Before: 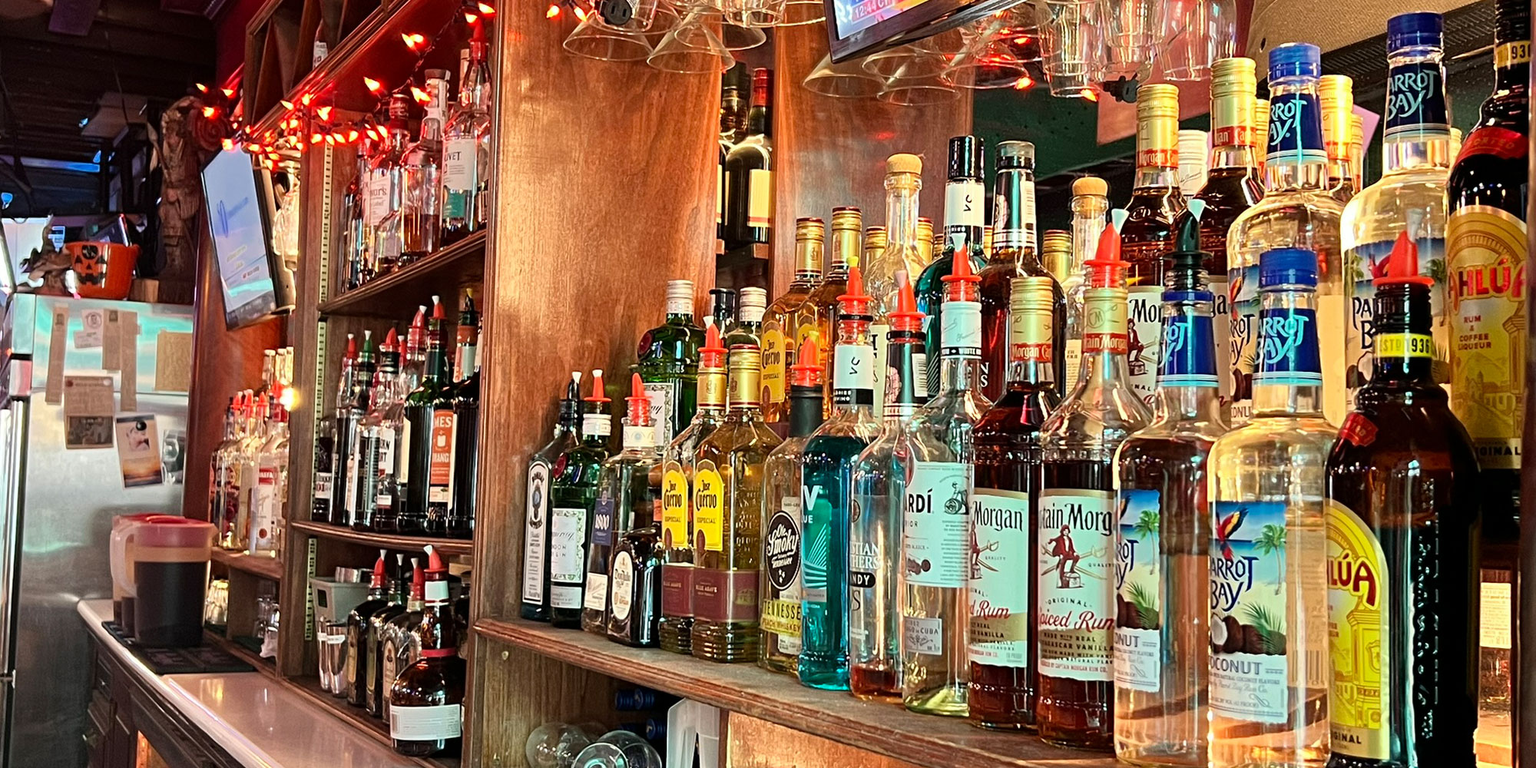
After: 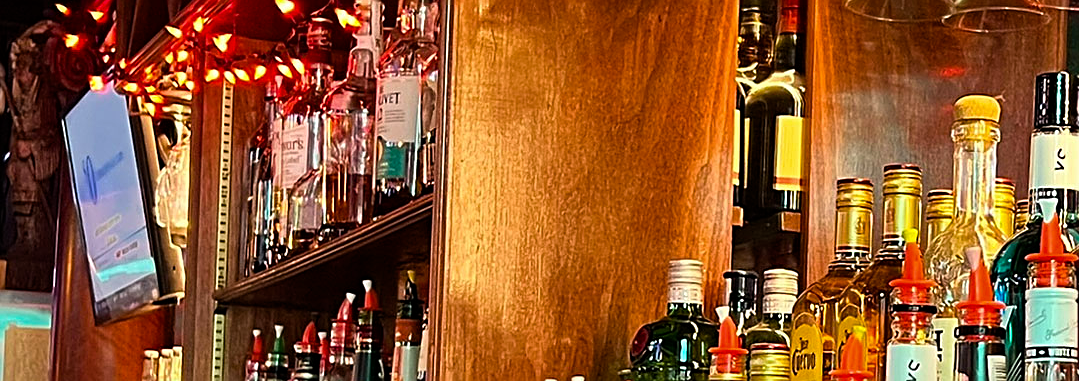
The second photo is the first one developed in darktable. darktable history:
sharpen: on, module defaults
crop: left 10.05%, top 10.561%, right 35.993%, bottom 51.308%
color balance rgb: power › luminance -14.772%, perceptual saturation grading › global saturation 25.048%, global vibrance 20%
